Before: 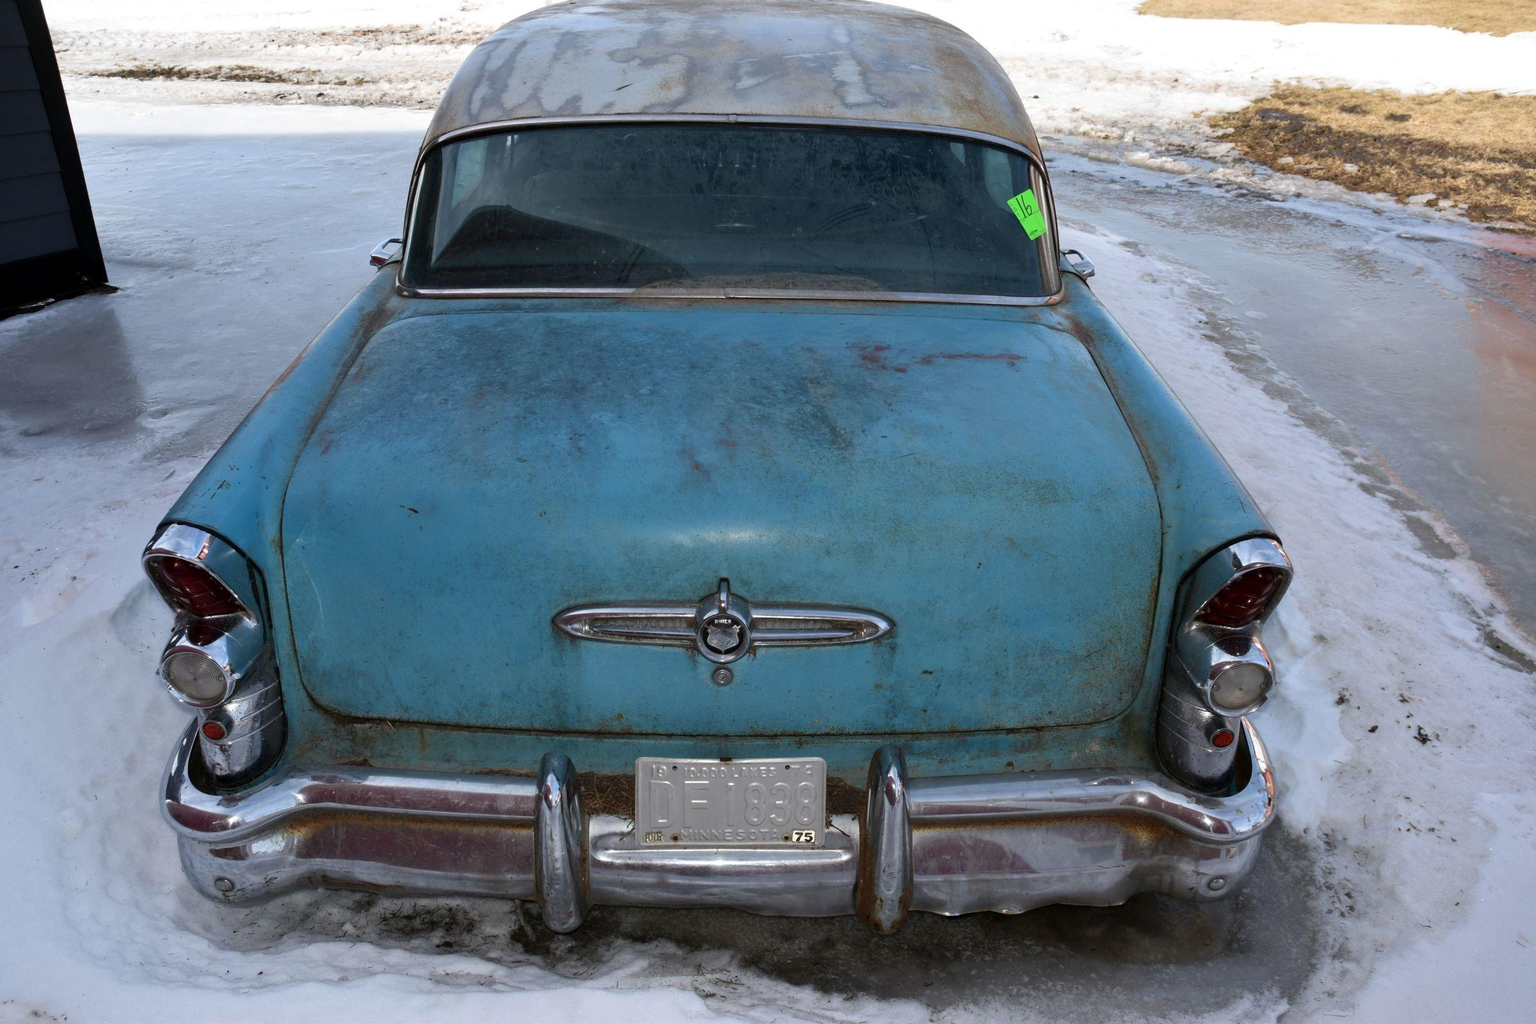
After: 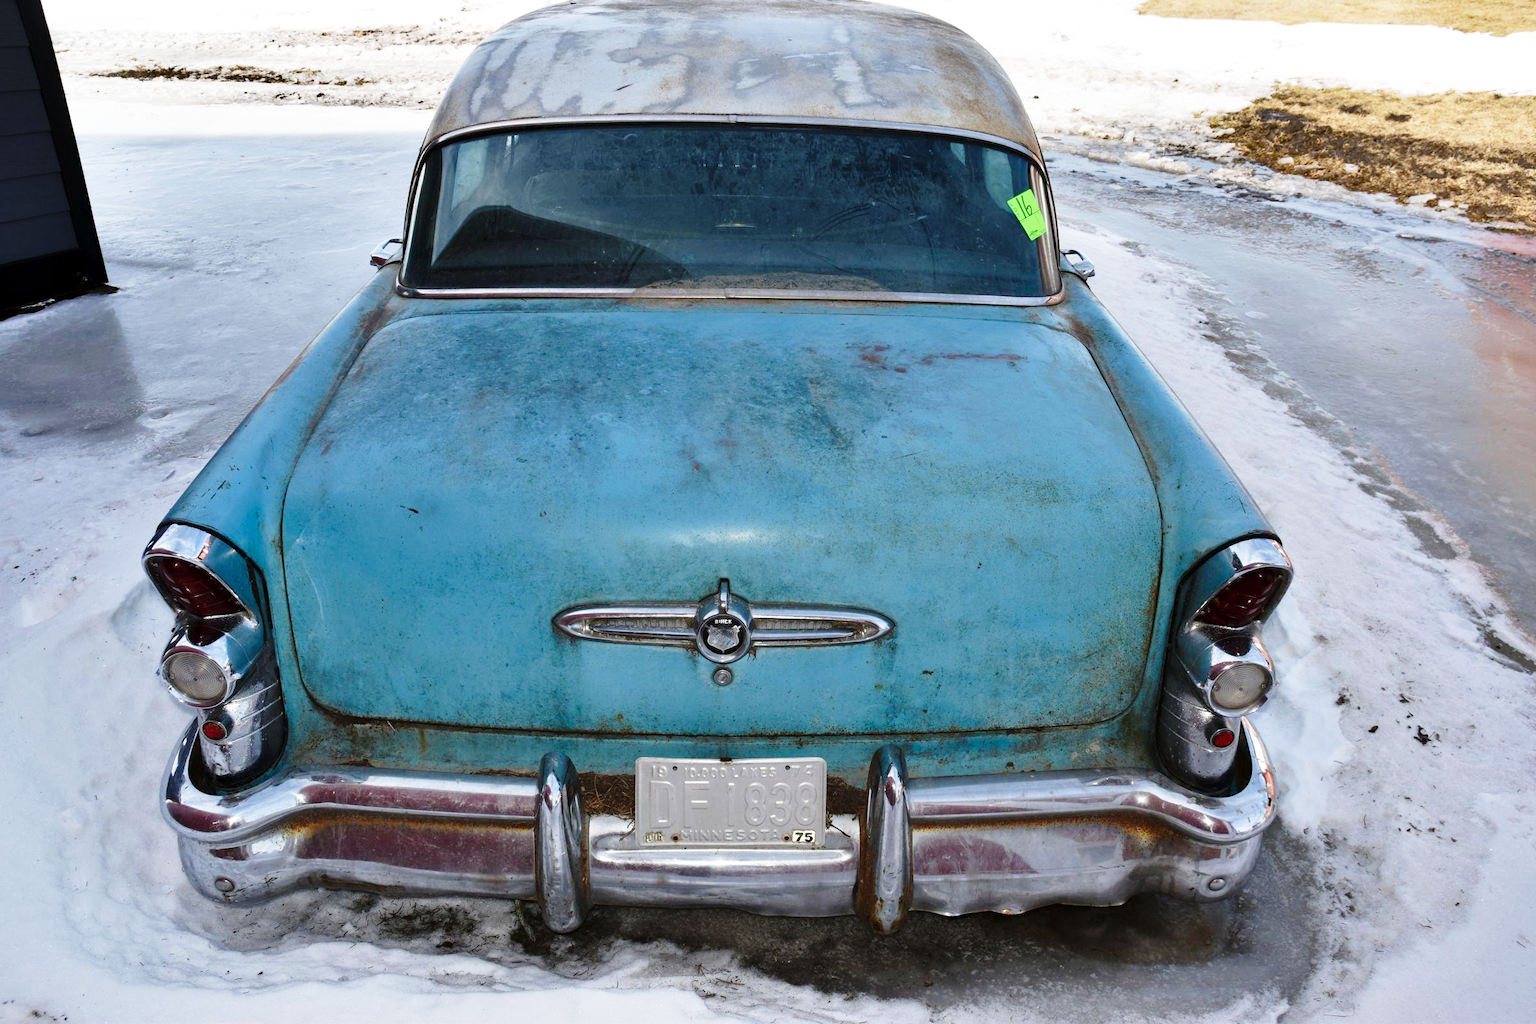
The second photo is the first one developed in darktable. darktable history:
base curve: curves: ch0 [(0, 0) (0.028, 0.03) (0.121, 0.232) (0.46, 0.748) (0.859, 0.968) (1, 1)], preserve colors none
shadows and highlights: low approximation 0.01, soften with gaussian
